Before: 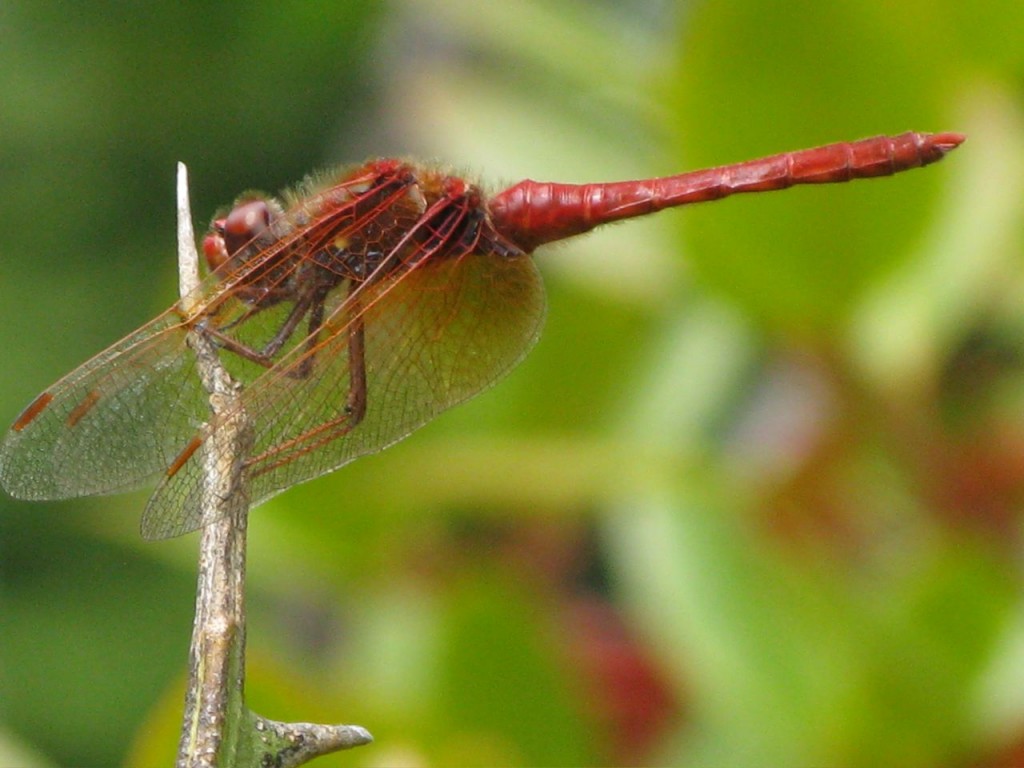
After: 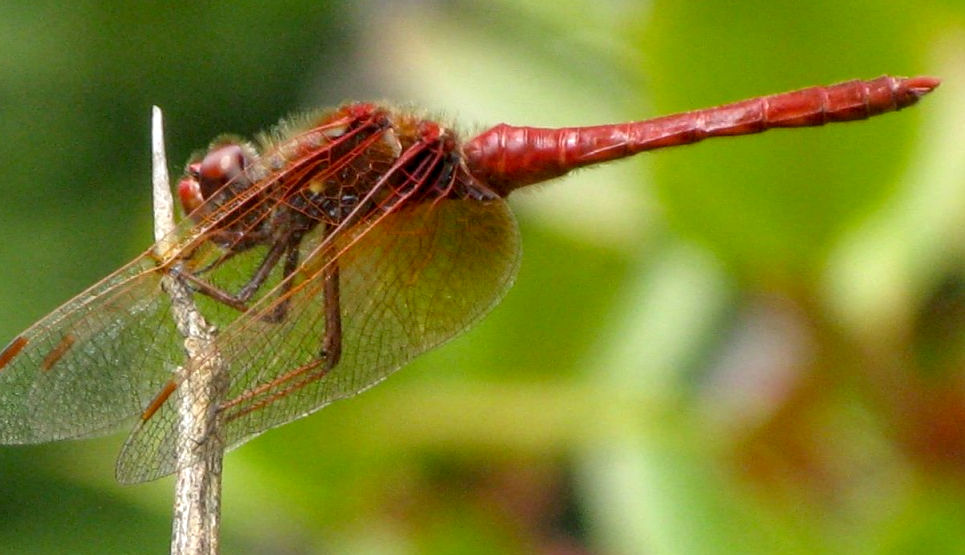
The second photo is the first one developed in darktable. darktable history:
crop: left 2.502%, top 7.385%, right 3.22%, bottom 20.283%
exposure: black level correction 0.007, exposure 0.156 EV, compensate highlight preservation false
local contrast: on, module defaults
